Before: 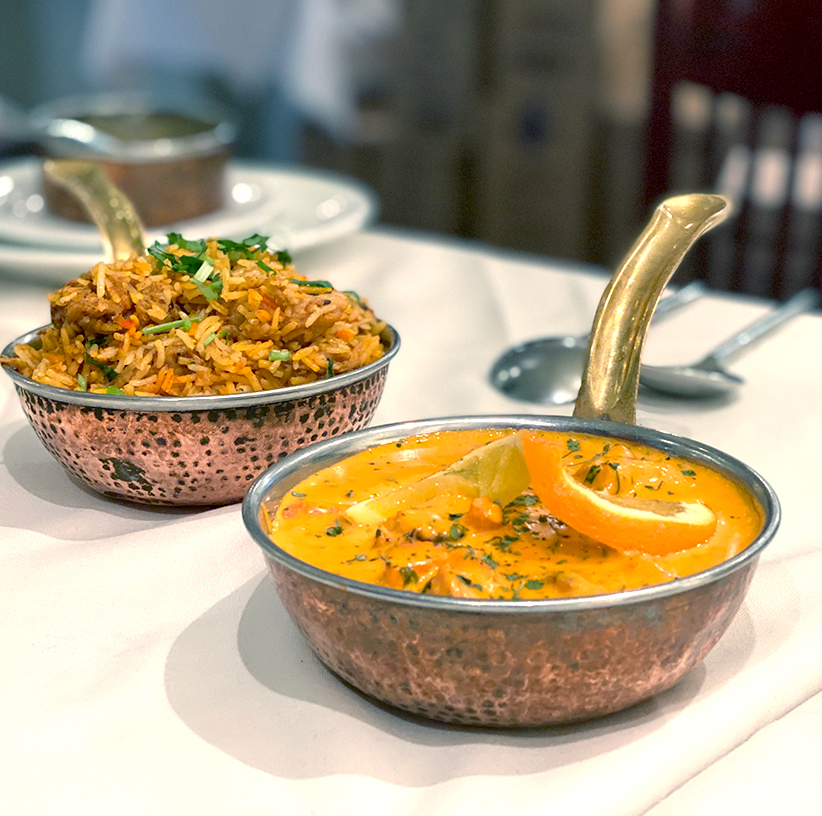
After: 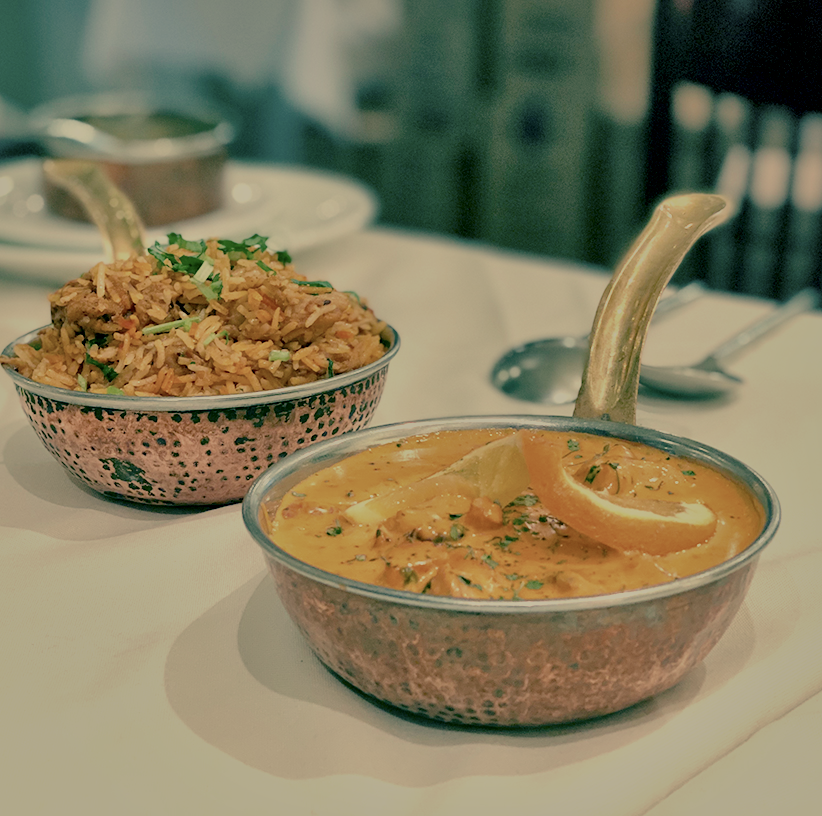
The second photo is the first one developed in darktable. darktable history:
color balance: mode lift, gamma, gain (sRGB), lift [1, 0.69, 1, 1], gamma [1, 1.482, 1, 1], gain [1, 1, 1, 0.802]
local contrast: mode bilateral grid, contrast 20, coarseness 50, detail 161%, midtone range 0.2
filmic rgb: black relative exposure -16 EV, white relative exposure 8 EV, threshold 3 EV, hardness 4.17, latitude 50%, contrast 0.5, color science v5 (2021), contrast in shadows safe, contrast in highlights safe, enable highlight reconstruction true
rgb curve: curves: ch0 [(0, 0) (0.136, 0.078) (0.262, 0.245) (0.414, 0.42) (1, 1)], compensate middle gray true, preserve colors basic power
color correction: highlights a* 5.59, highlights b* 5.24, saturation 0.68
